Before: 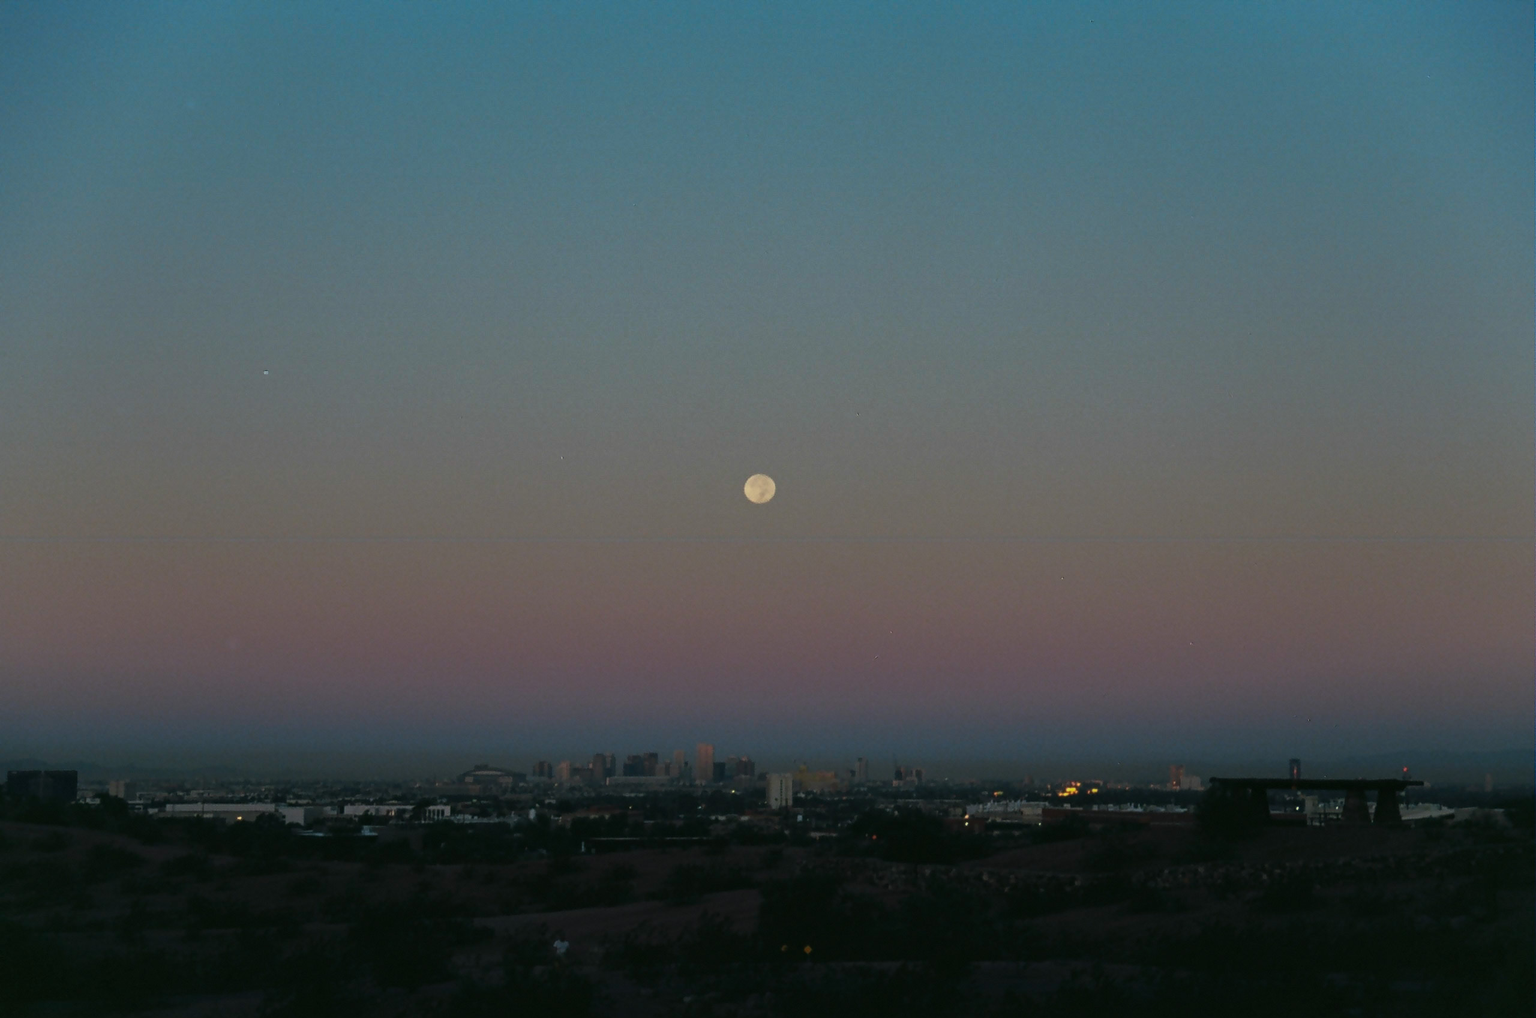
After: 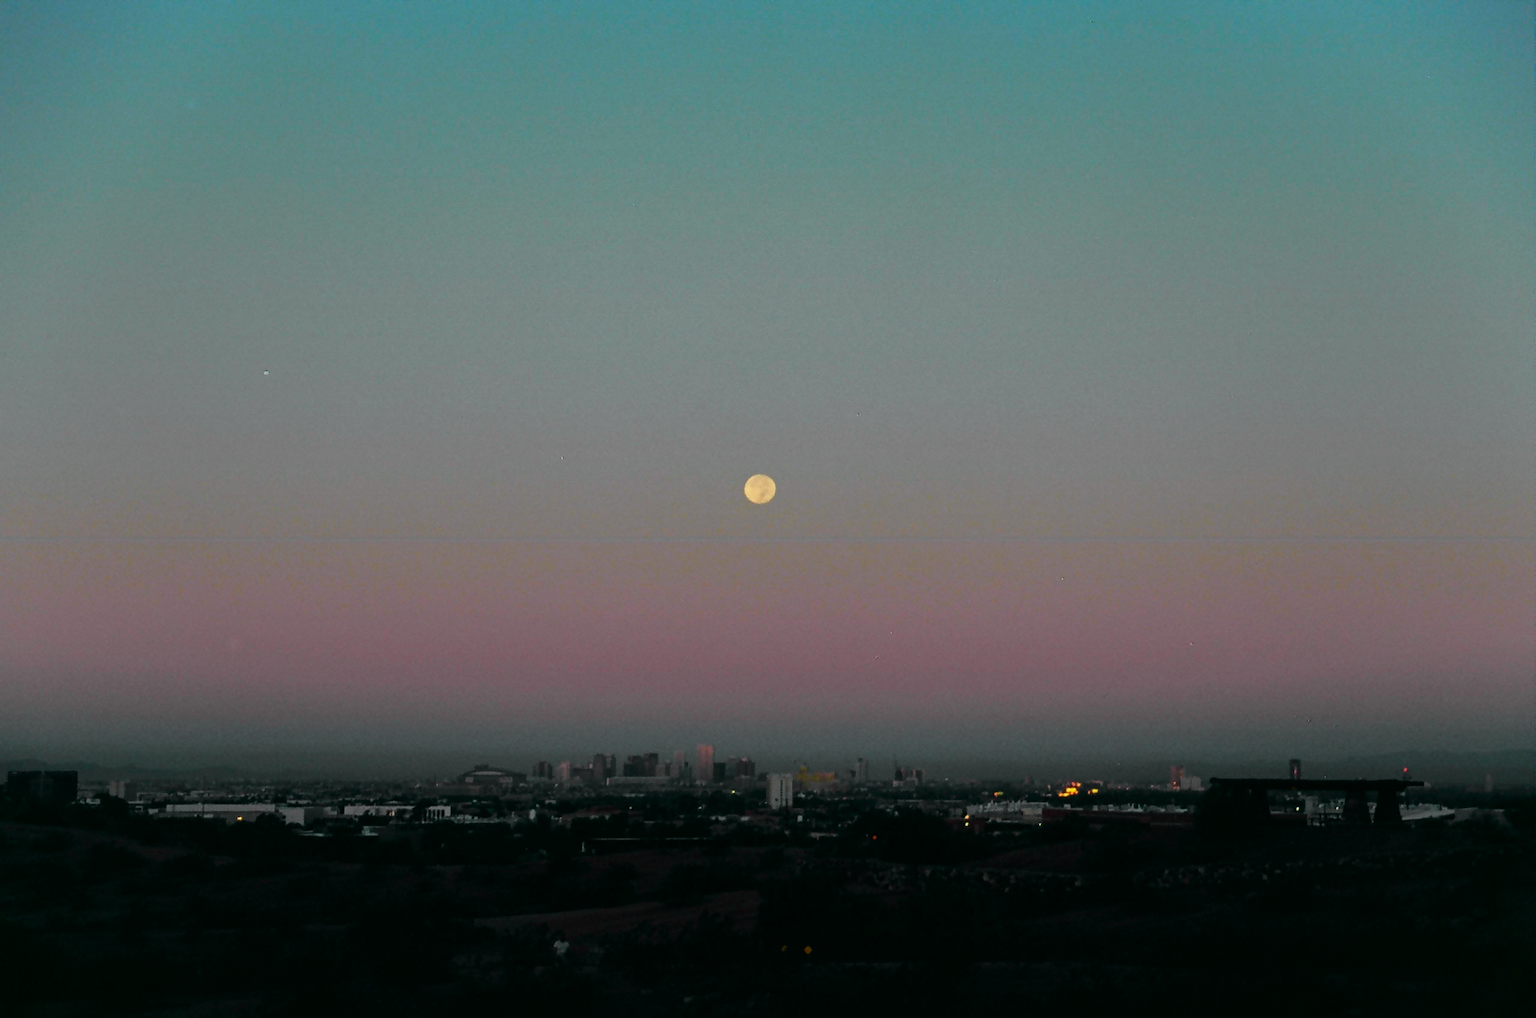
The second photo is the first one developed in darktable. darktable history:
tone curve: curves: ch0 [(0, 0) (0.062, 0.023) (0.168, 0.142) (0.359, 0.419) (0.469, 0.544) (0.634, 0.722) (0.839, 0.909) (0.998, 0.978)]; ch1 [(0, 0) (0.437, 0.408) (0.472, 0.47) (0.502, 0.504) (0.527, 0.546) (0.568, 0.619) (0.608, 0.665) (0.669, 0.748) (0.859, 0.899) (1, 1)]; ch2 [(0, 0) (0.33, 0.301) (0.421, 0.443) (0.473, 0.498) (0.509, 0.5) (0.535, 0.564) (0.575, 0.625) (0.608, 0.667) (1, 1)], color space Lab, independent channels, preserve colors none
